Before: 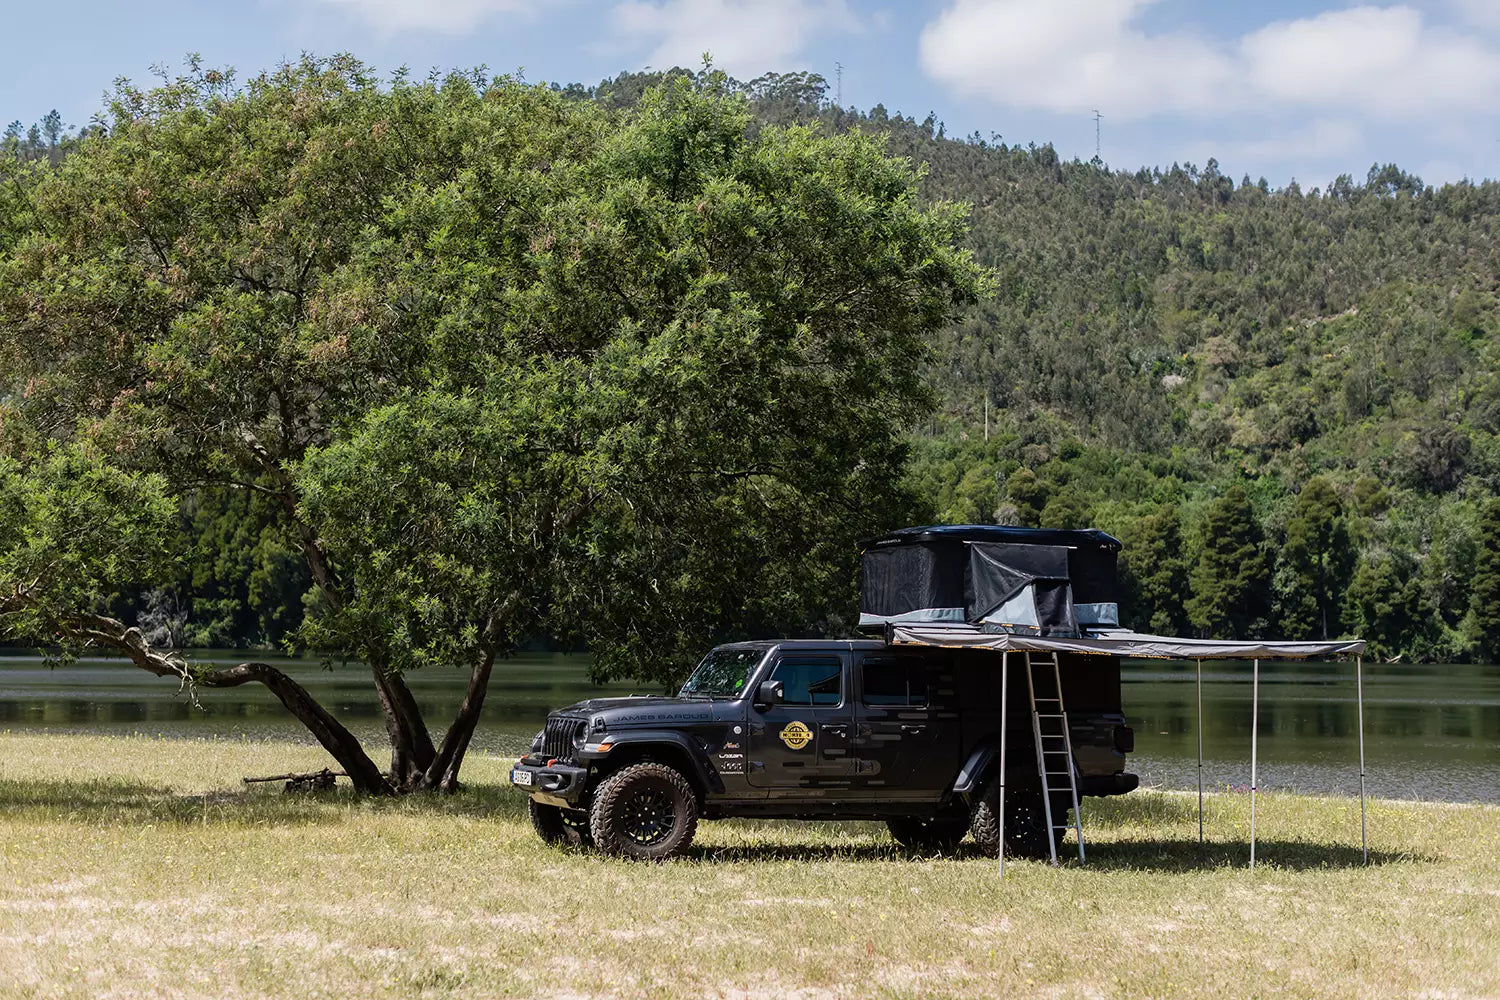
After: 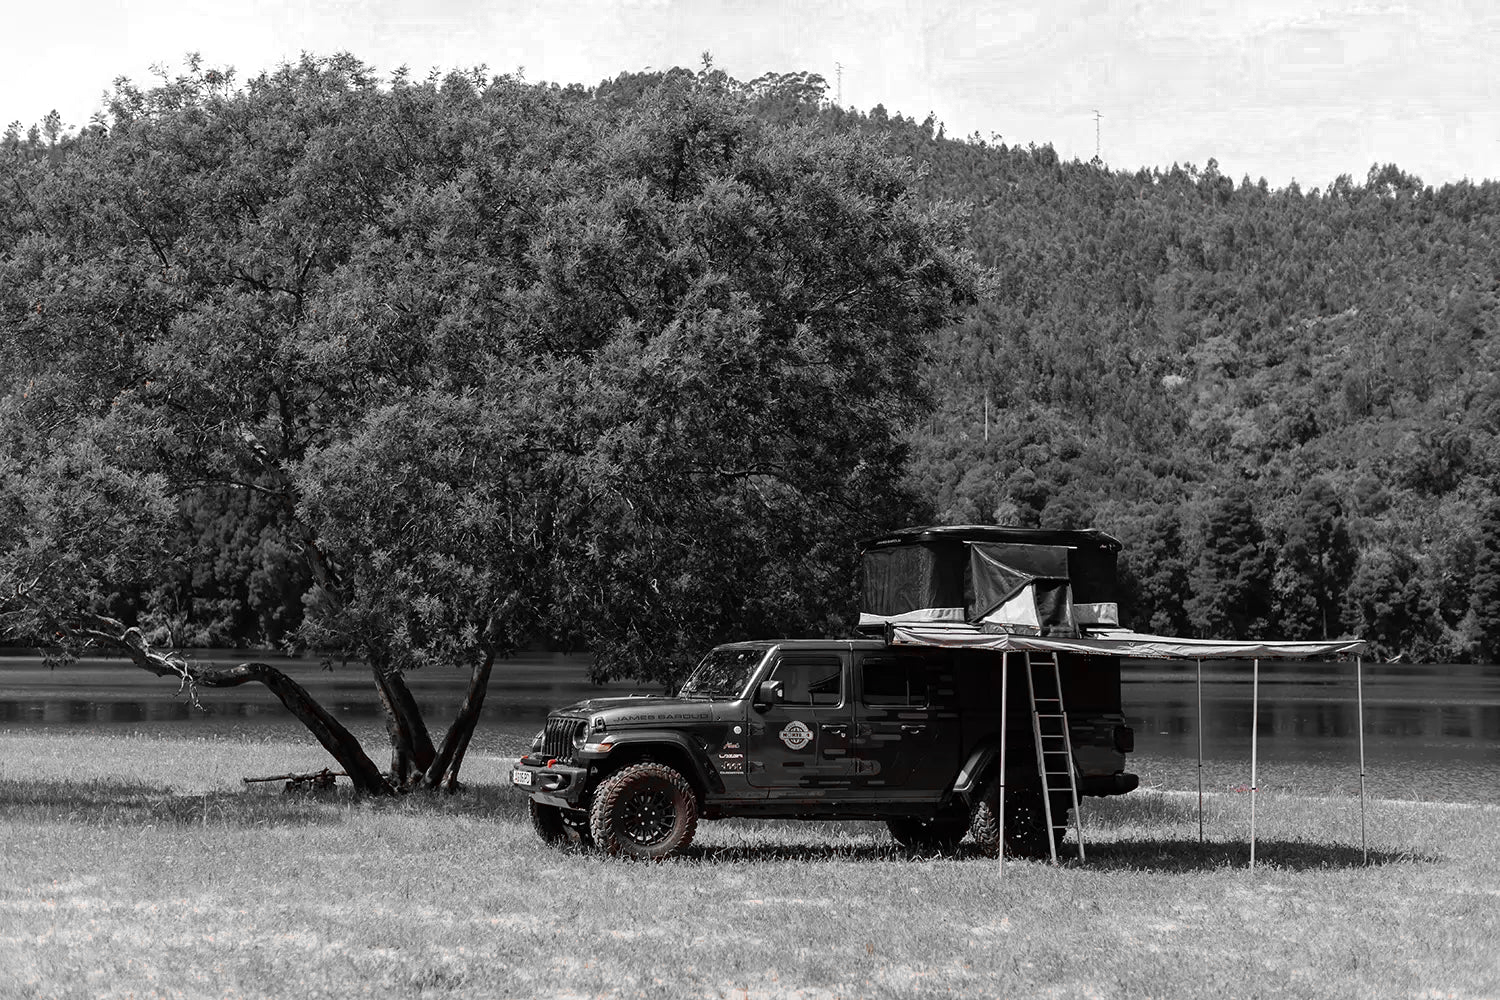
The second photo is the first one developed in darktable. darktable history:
color zones: curves: ch0 [(0, 0.352) (0.143, 0.407) (0.286, 0.386) (0.429, 0.431) (0.571, 0.829) (0.714, 0.853) (0.857, 0.833) (1, 0.352)]; ch1 [(0, 0.604) (0.072, 0.726) (0.096, 0.608) (0.205, 0.007) (0.571, -0.006) (0.839, -0.013) (0.857, -0.012) (1, 0.604)]
